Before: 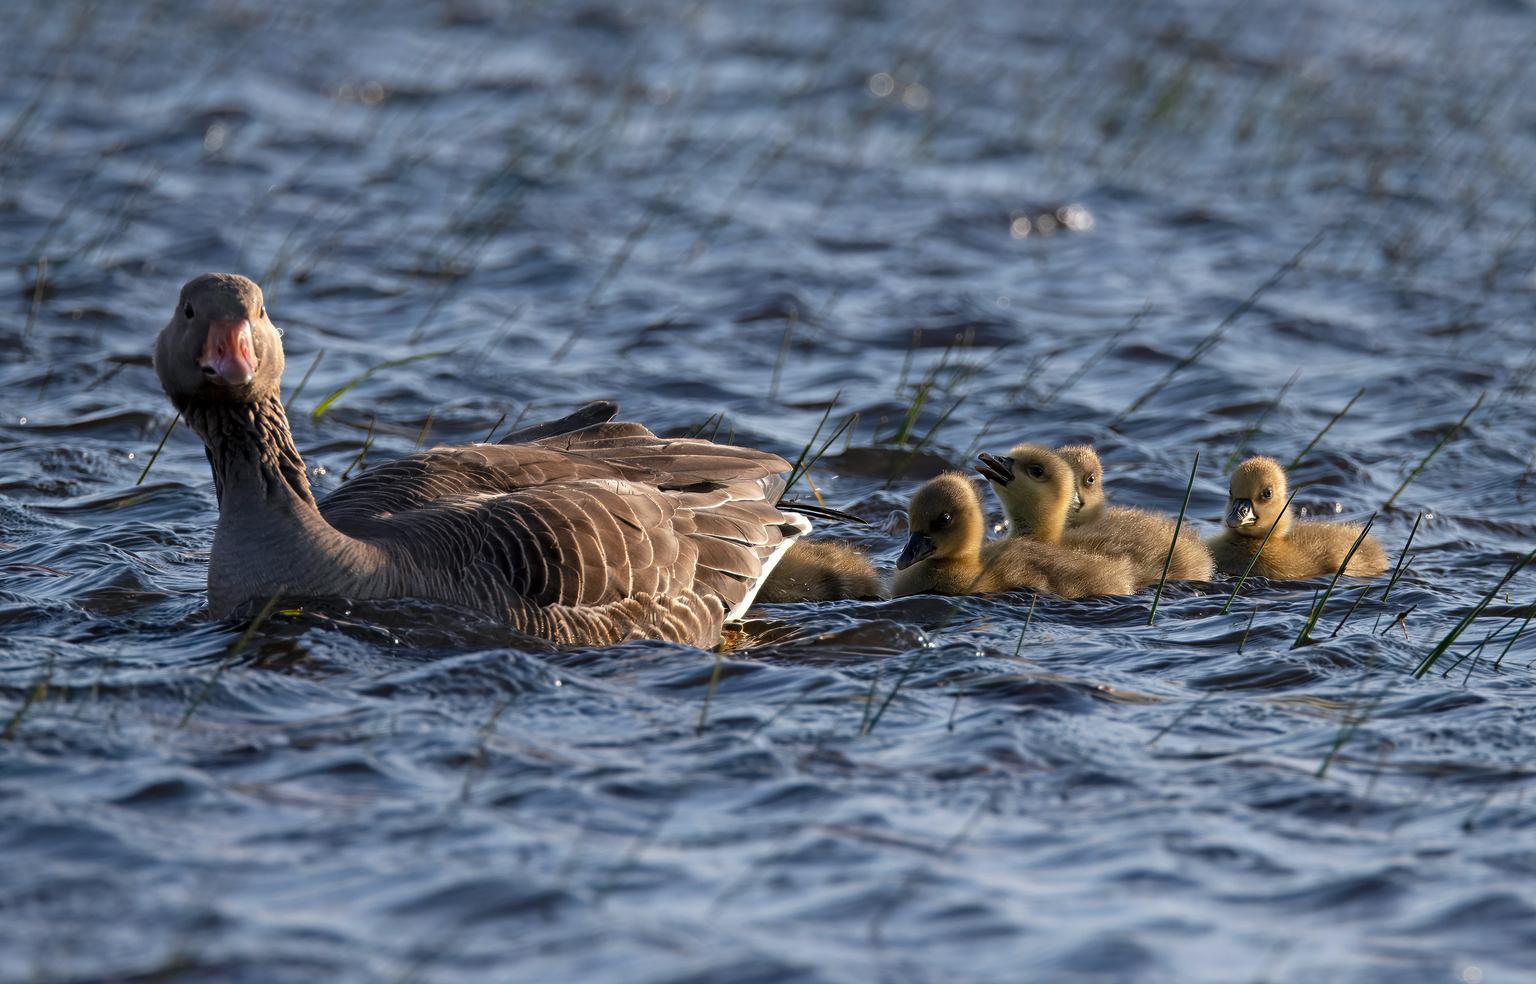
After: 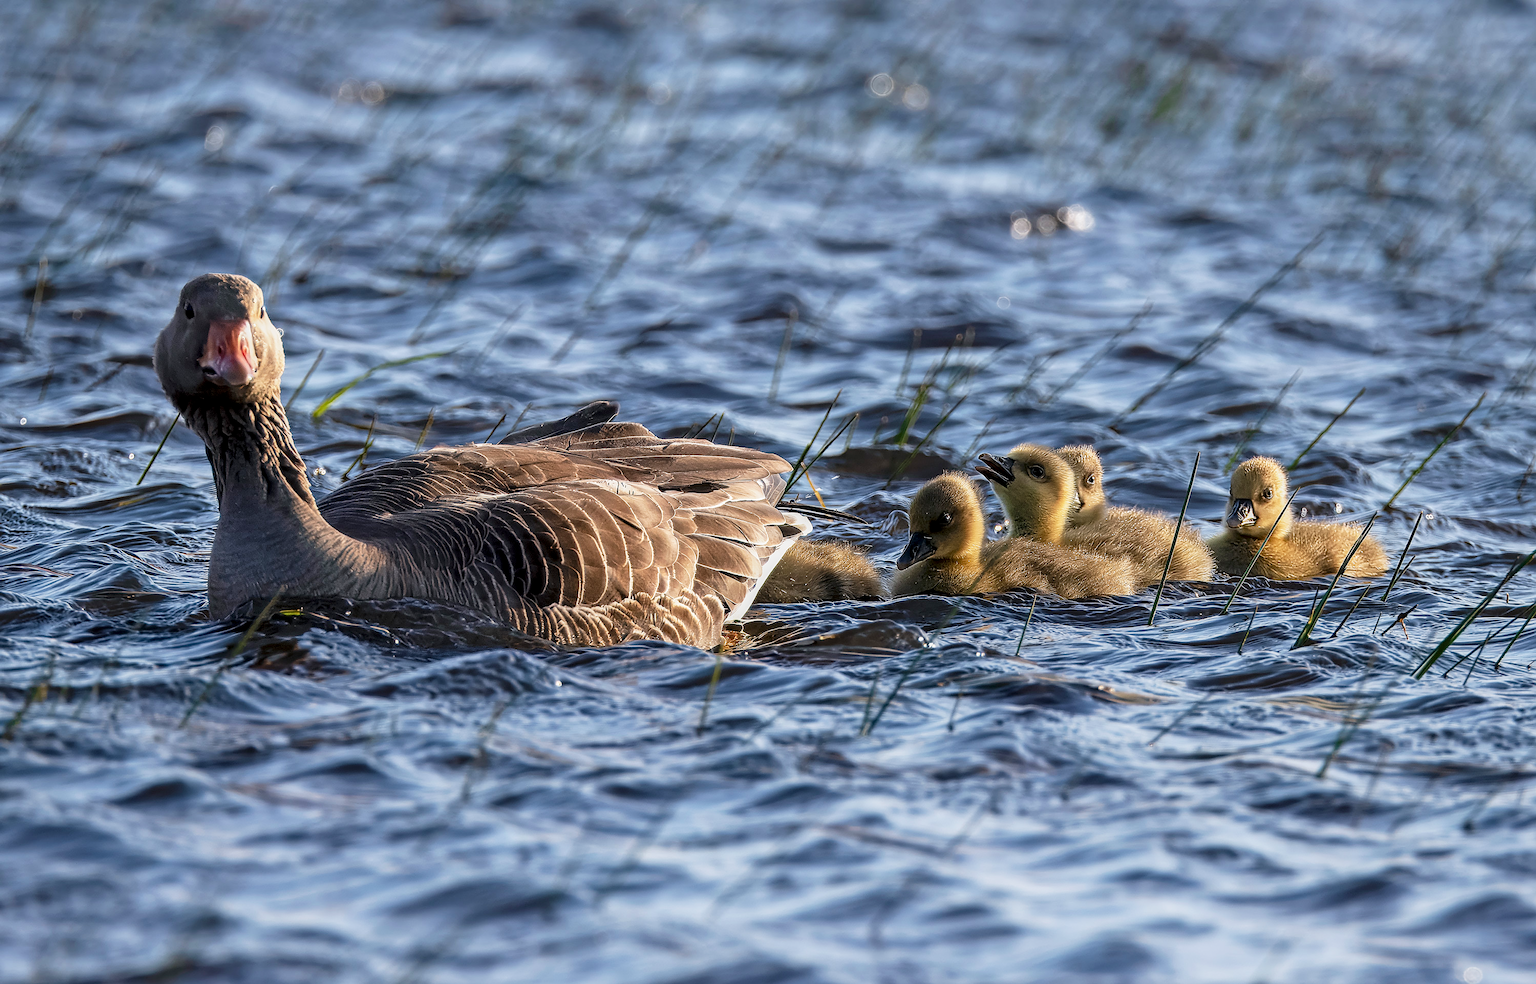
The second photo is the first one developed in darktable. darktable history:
base curve: curves: ch0 [(0, 0) (0.088, 0.125) (0.176, 0.251) (0.354, 0.501) (0.613, 0.749) (1, 0.877)], preserve colors none
velvia: strength 14.88%
local contrast: on, module defaults
sharpen: radius 1.366, amount 1.257, threshold 0.845
